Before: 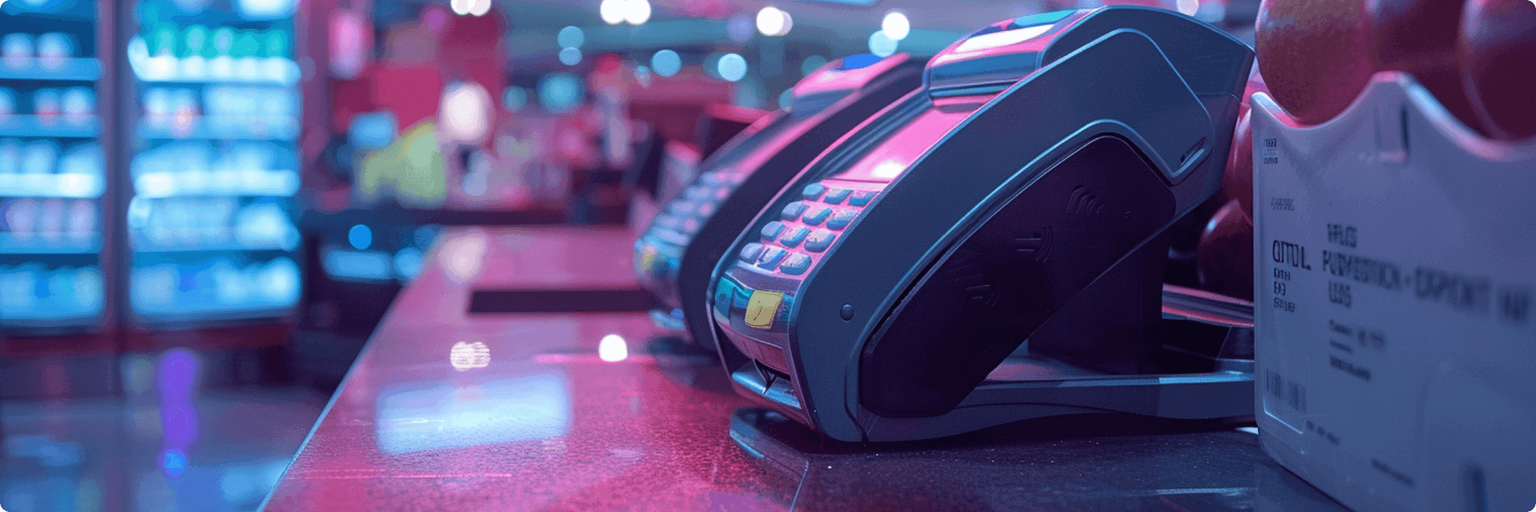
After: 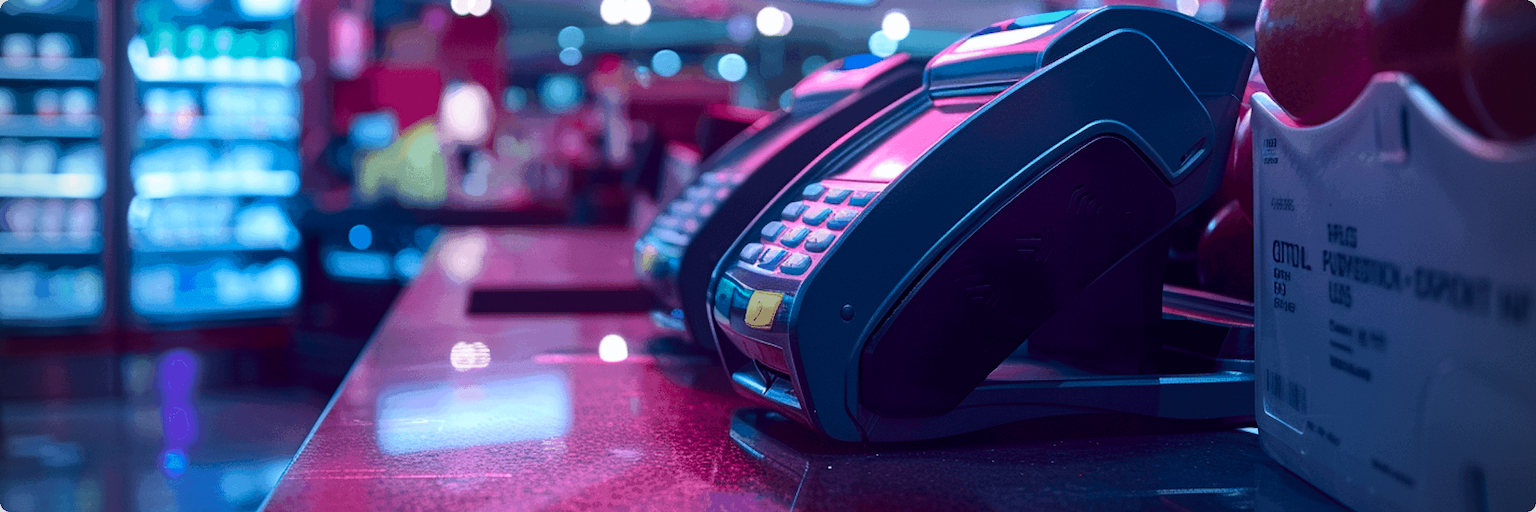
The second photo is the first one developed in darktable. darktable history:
contrast brightness saturation: contrast 0.2, brightness -0.11, saturation 0.1
vignetting: on, module defaults
